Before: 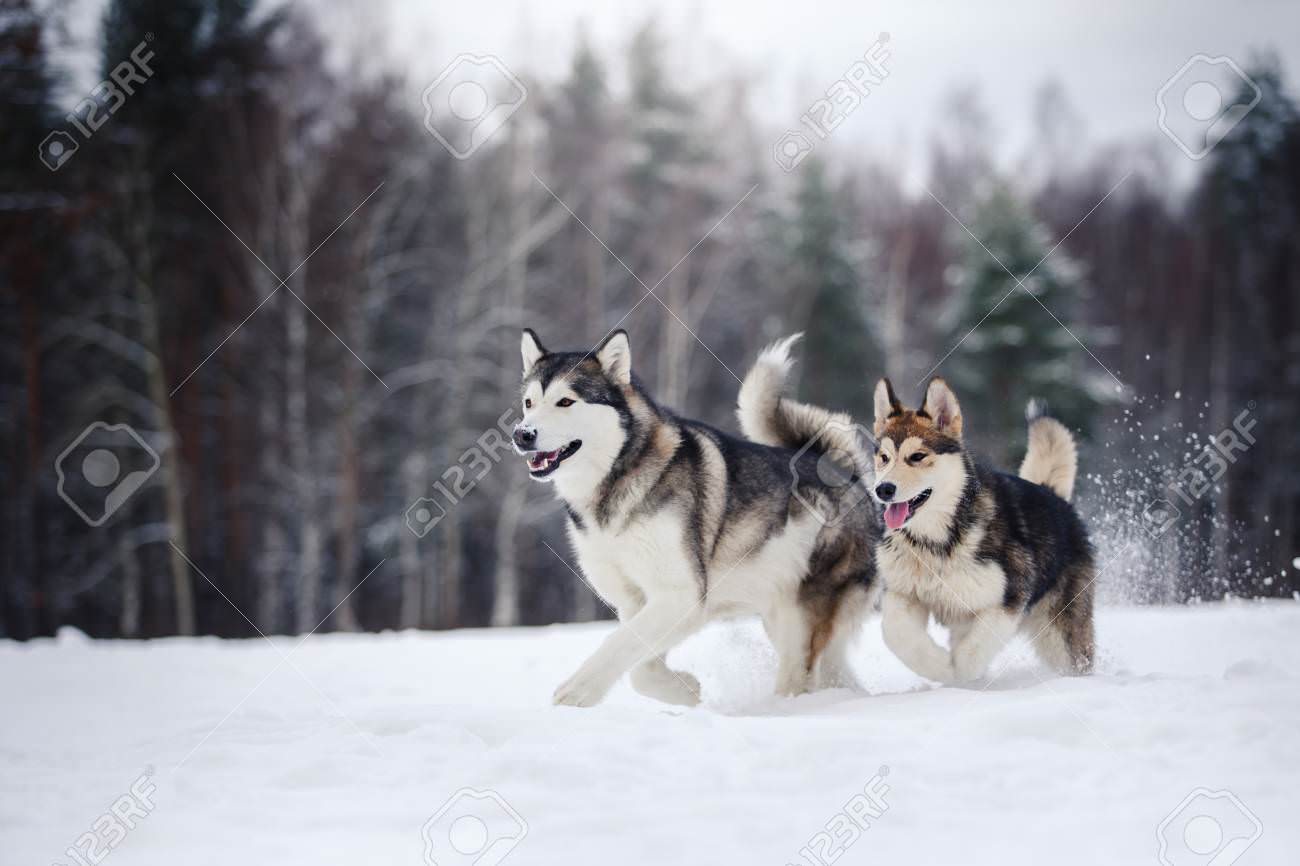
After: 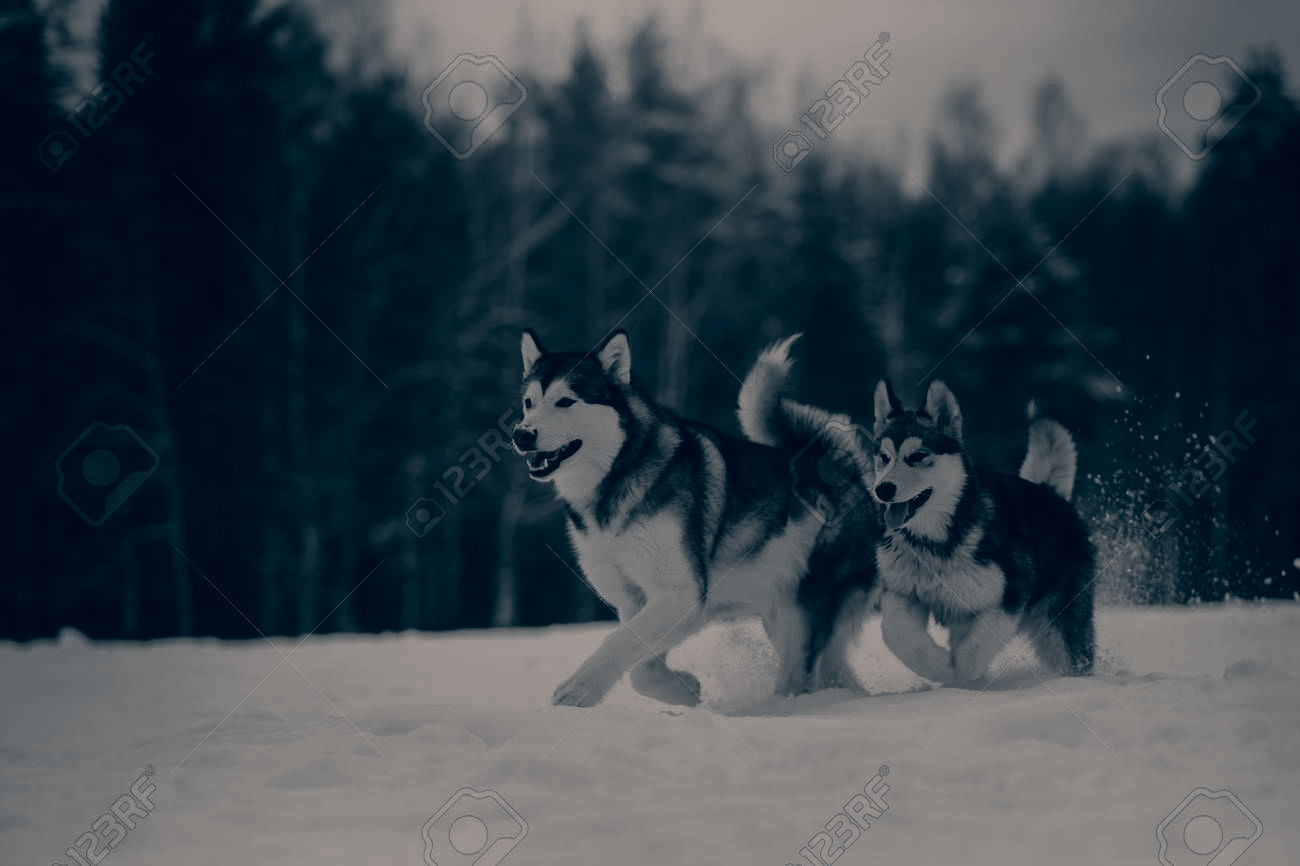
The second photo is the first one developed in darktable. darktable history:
contrast brightness saturation: contrast -0.028, brightness -0.603, saturation -0.986
exposure: black level correction 0.003, exposure 0.385 EV, compensate exposure bias true, compensate highlight preservation false
color correction: highlights a* 10.32, highlights b* 14.53, shadows a* -10.17, shadows b* -14.98
